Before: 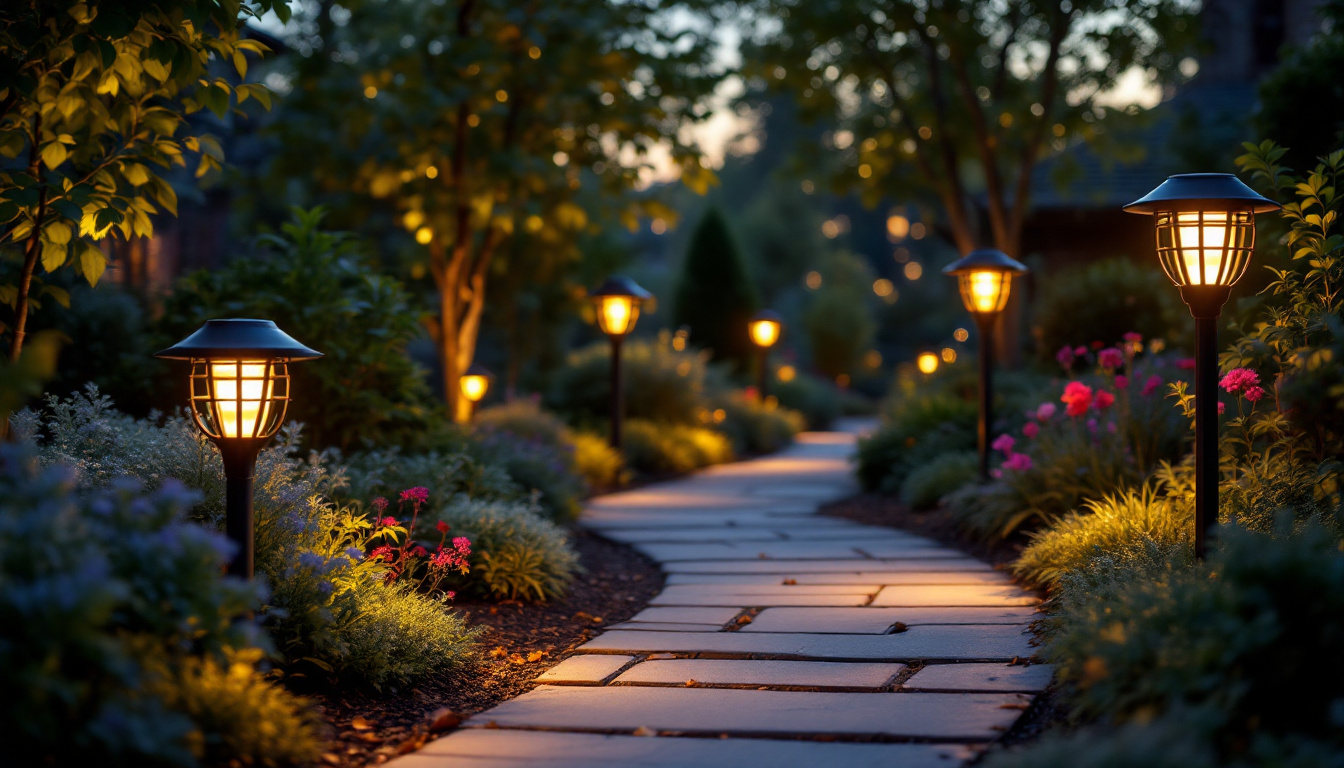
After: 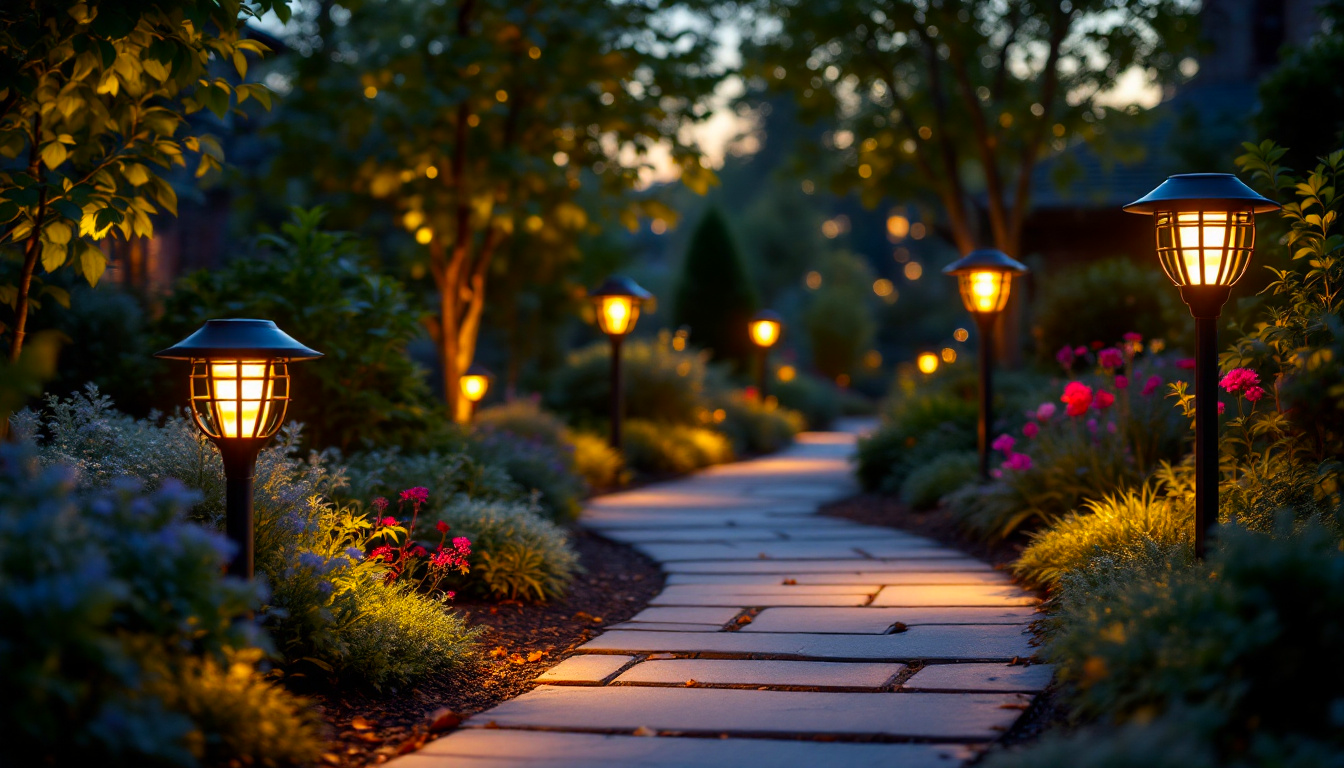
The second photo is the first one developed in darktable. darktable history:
contrast brightness saturation: contrast 0.079, saturation 0.202
